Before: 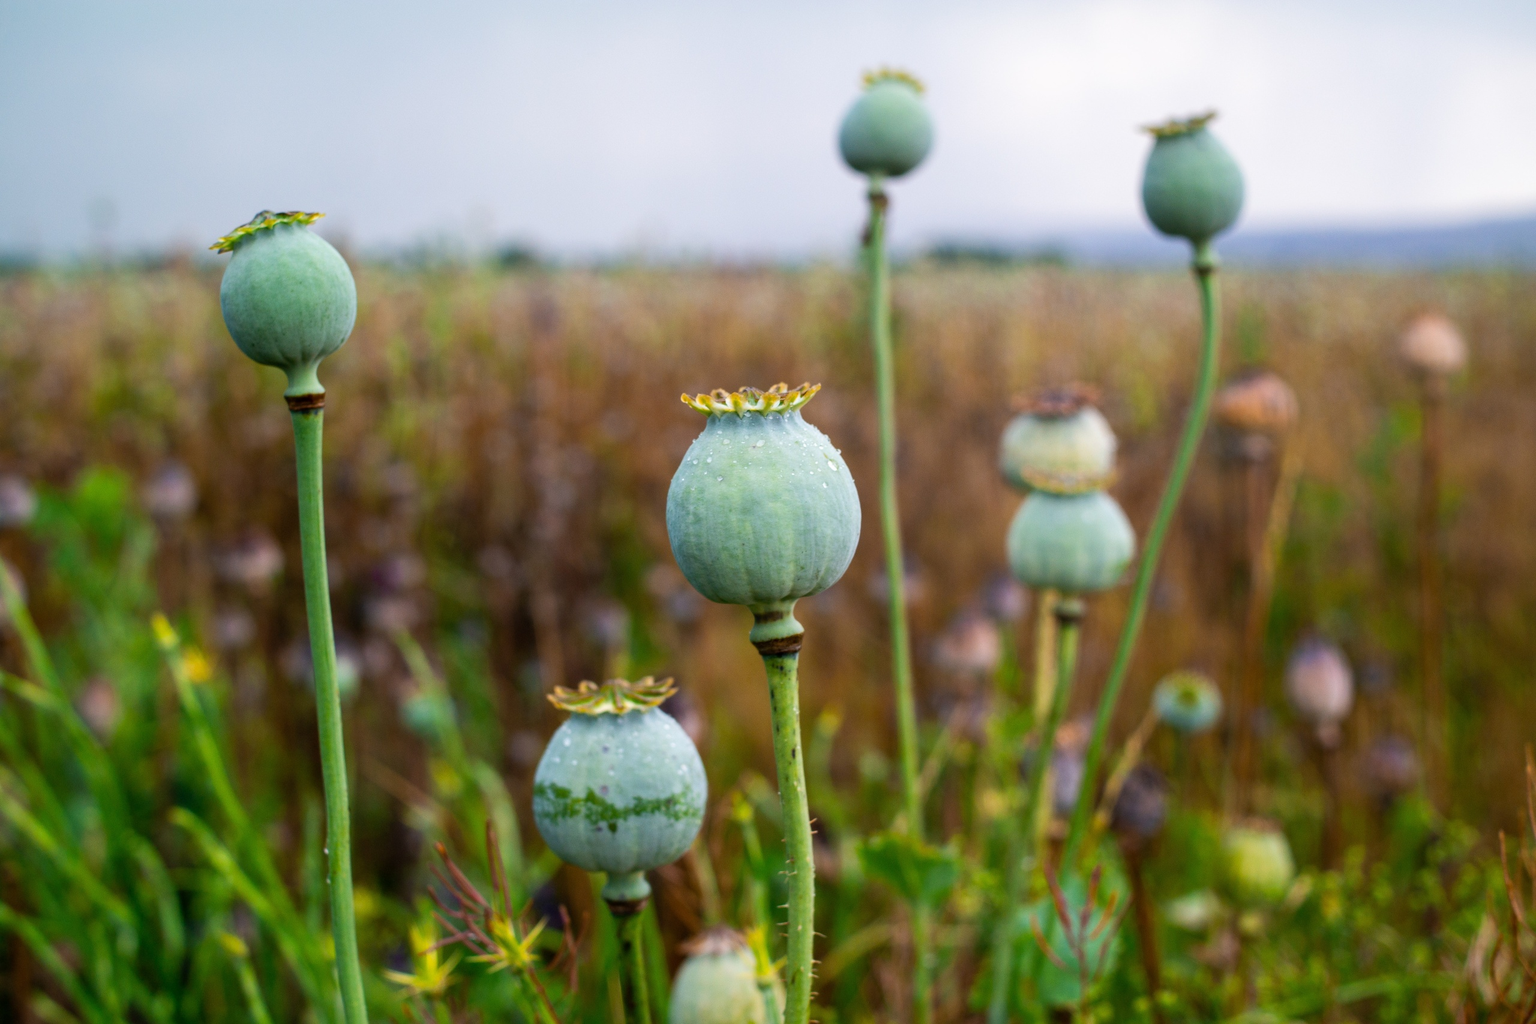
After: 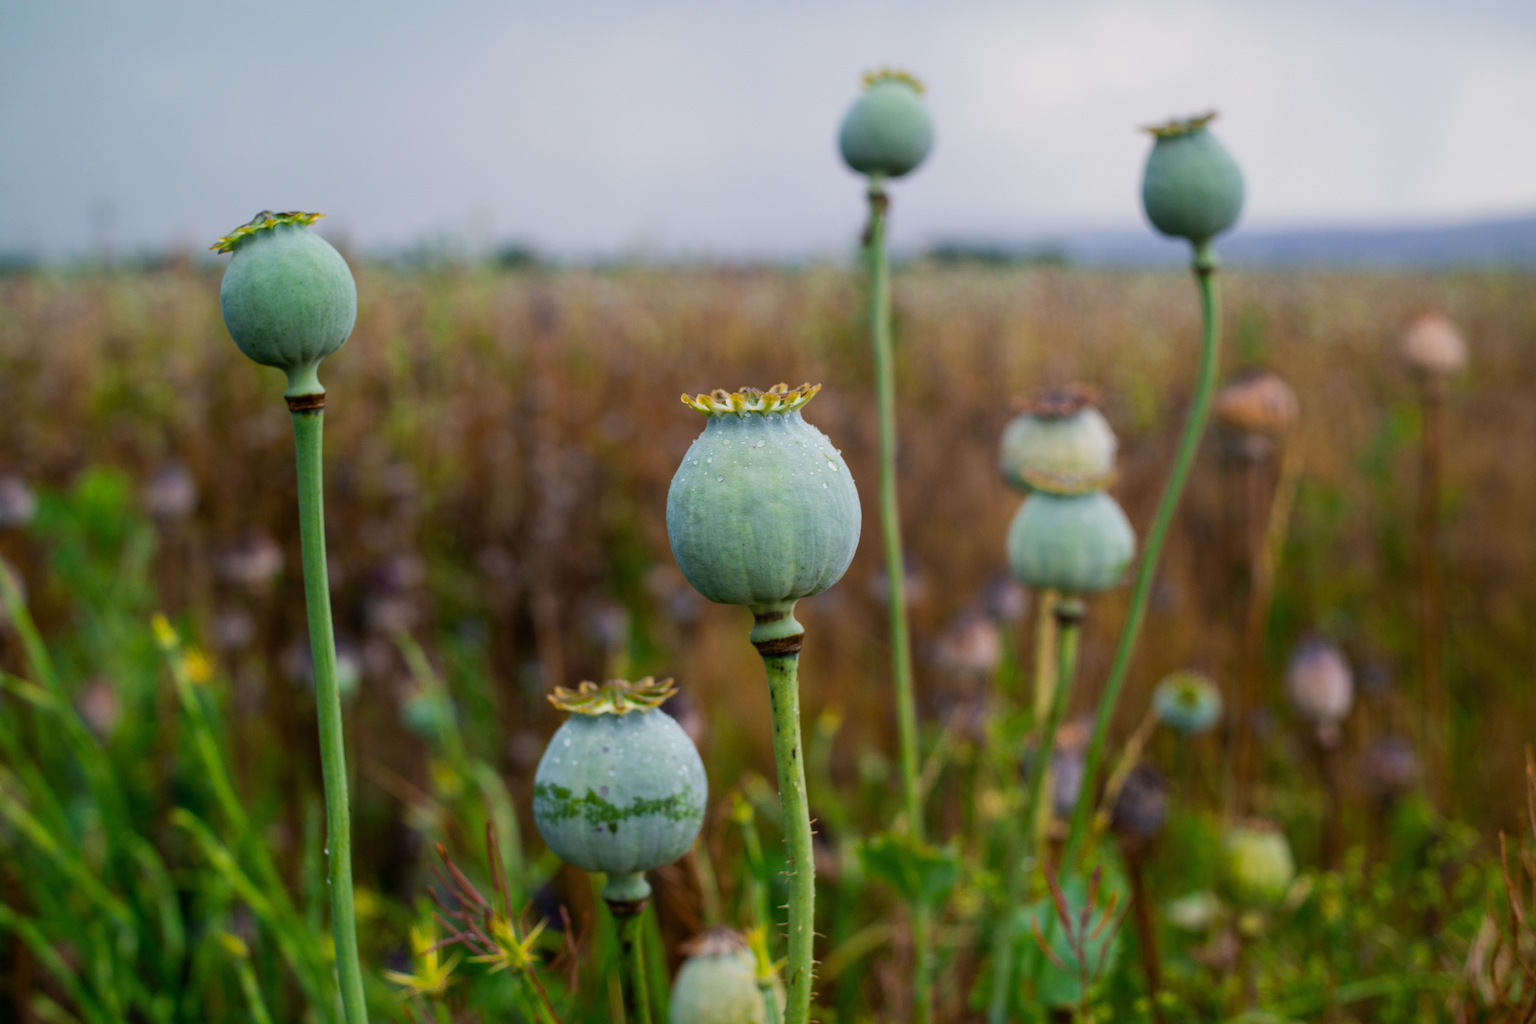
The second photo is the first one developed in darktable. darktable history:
exposure: exposure -0.392 EV, compensate highlight preservation false
